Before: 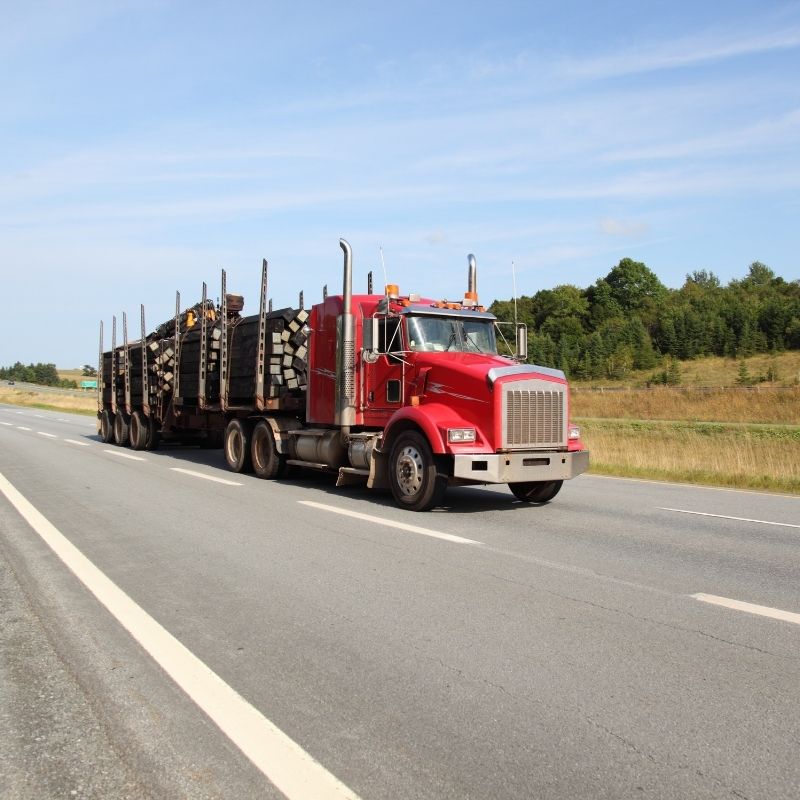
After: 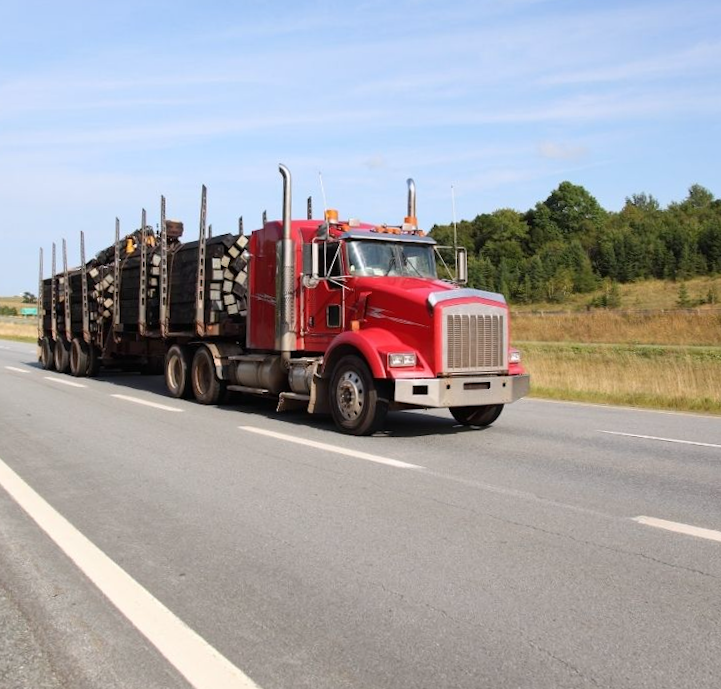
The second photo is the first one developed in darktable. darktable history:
crop and rotate: angle 1.96°, left 5.673%, top 5.673%
rotate and perspective: rotation 1.57°, crop left 0.018, crop right 0.982, crop top 0.039, crop bottom 0.961
white balance: red 1.004, blue 1.024
tone equalizer: on, module defaults
